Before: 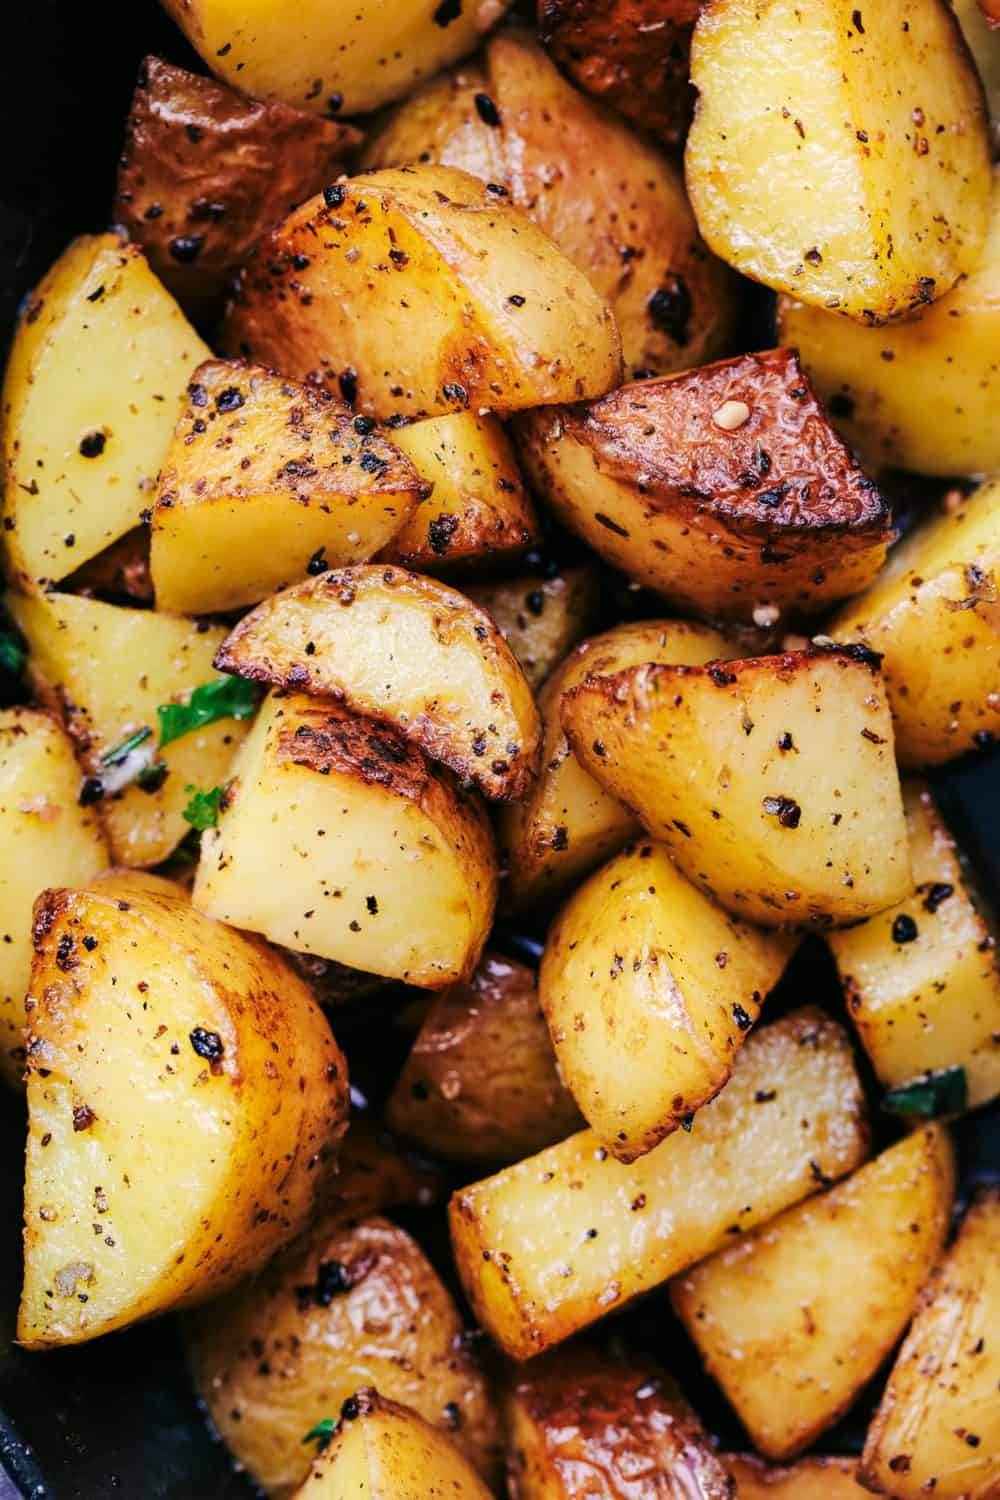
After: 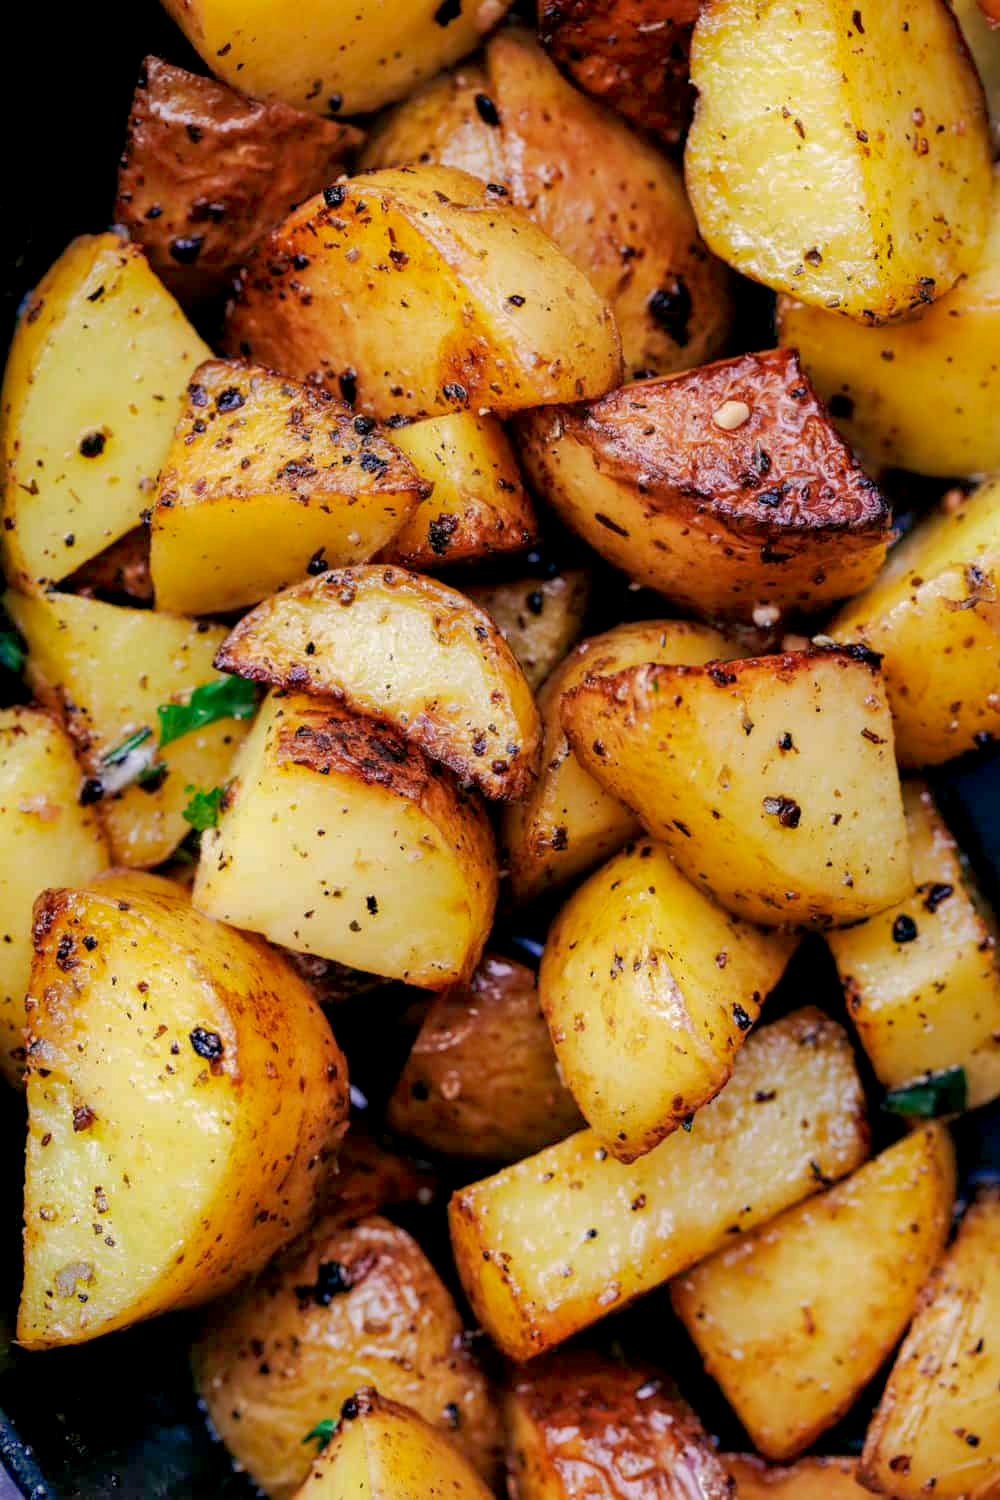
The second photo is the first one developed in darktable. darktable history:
exposure: black level correction 0.005, exposure 0.017 EV, compensate exposure bias true, compensate highlight preservation false
shadows and highlights: on, module defaults
